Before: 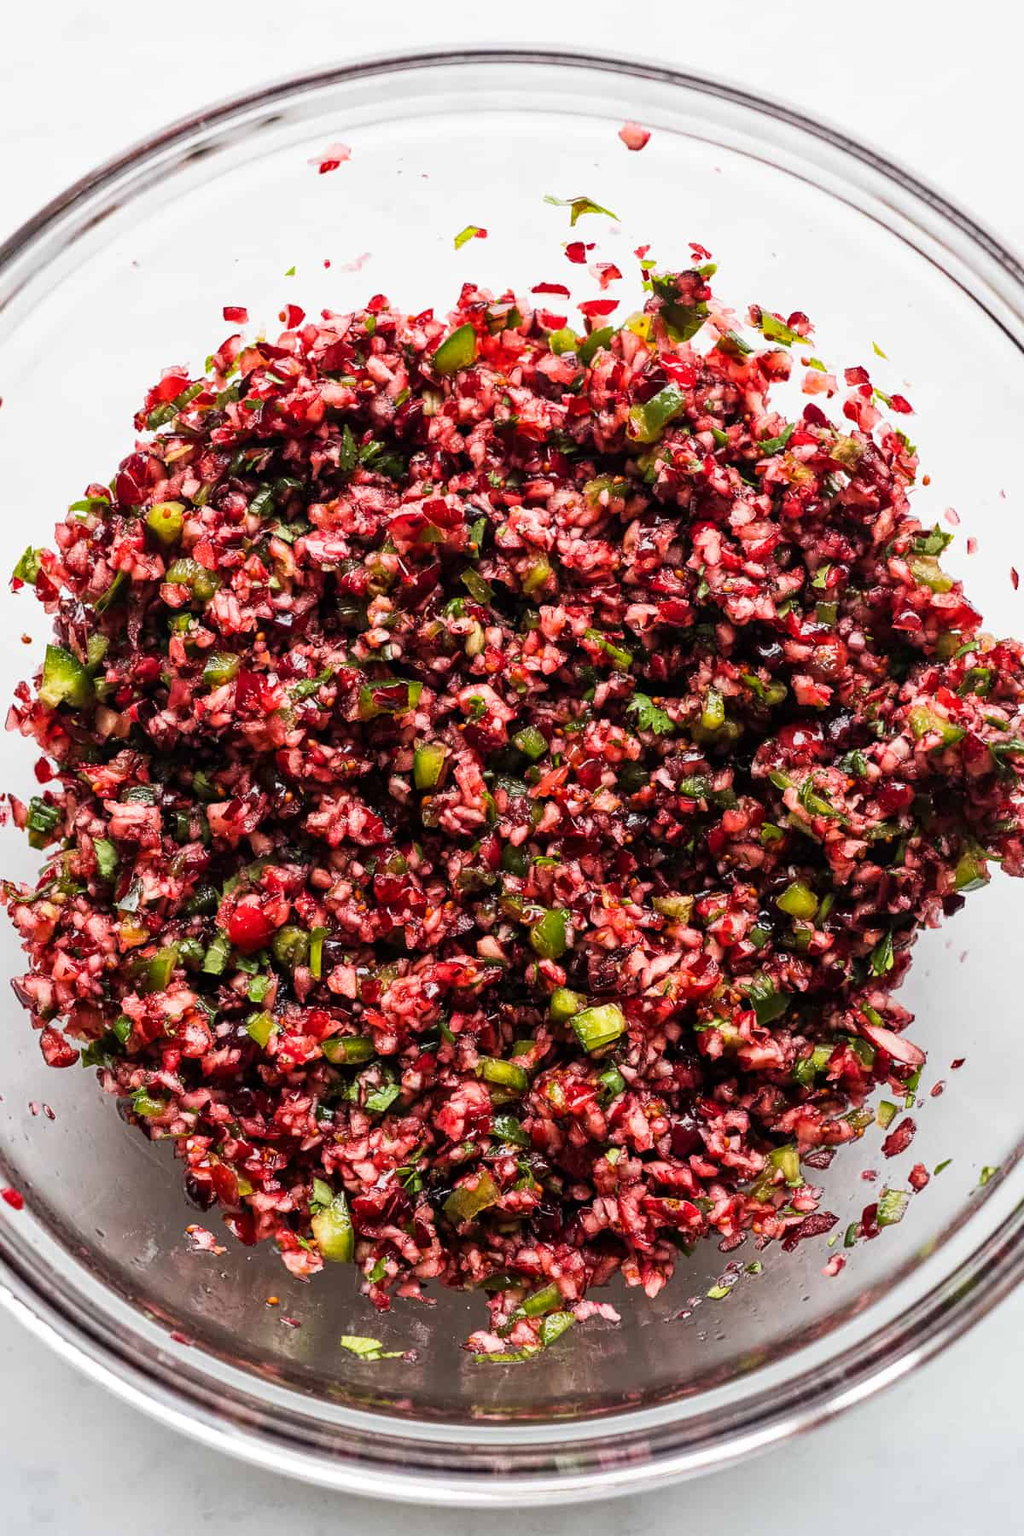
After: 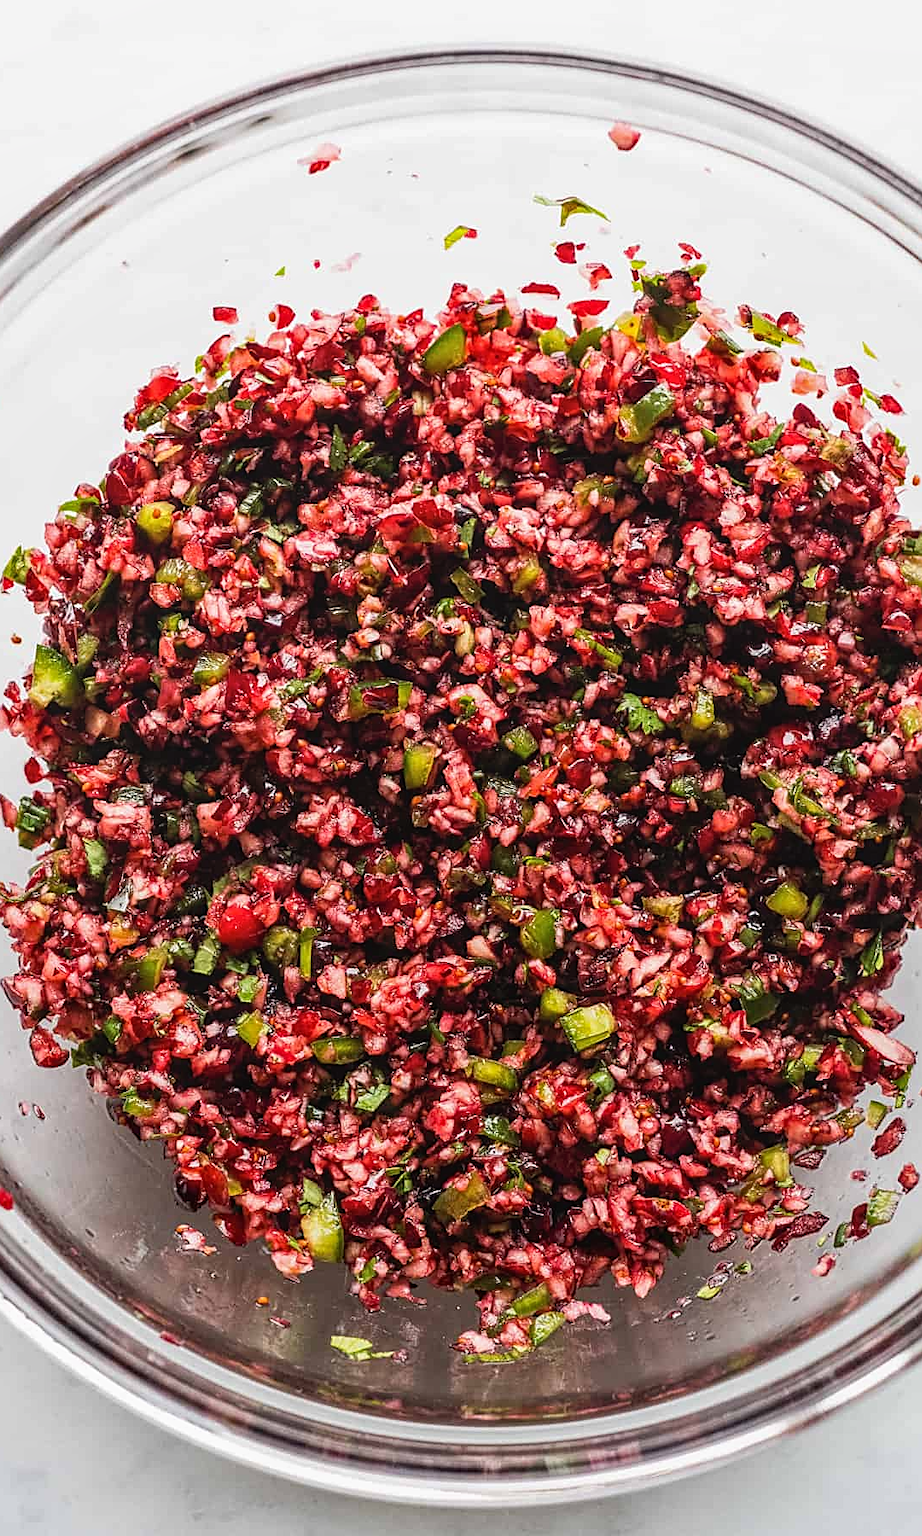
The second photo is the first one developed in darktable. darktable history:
crop and rotate: left 1.036%, right 8.865%
sharpen: on, module defaults
local contrast: detail 109%
